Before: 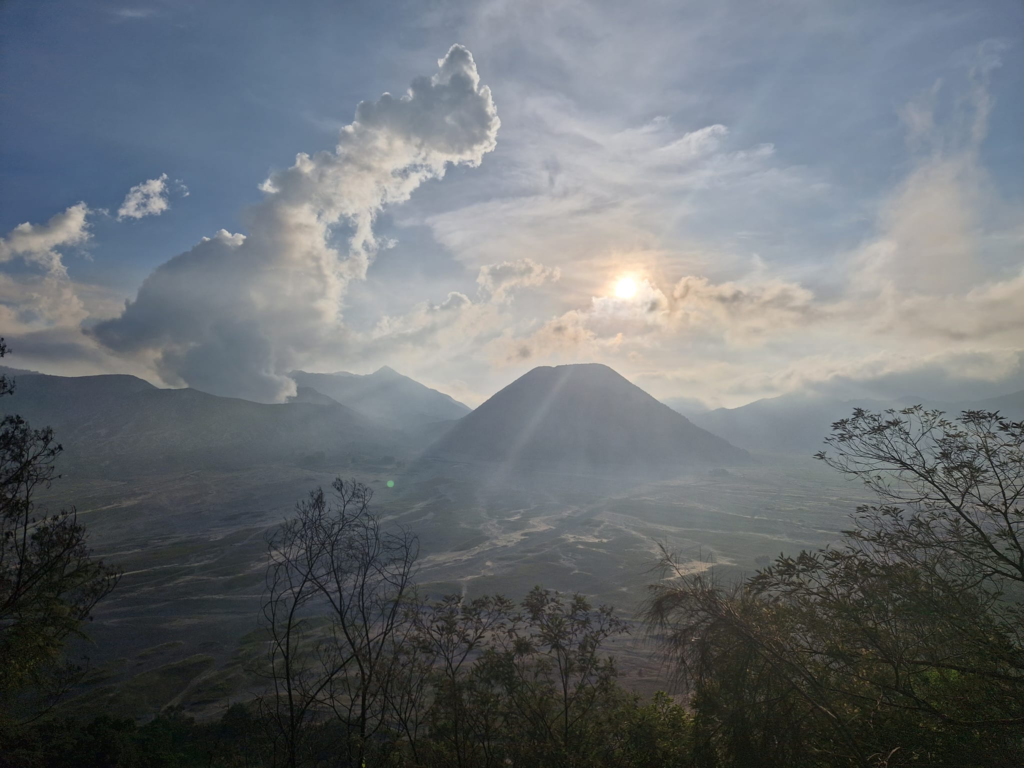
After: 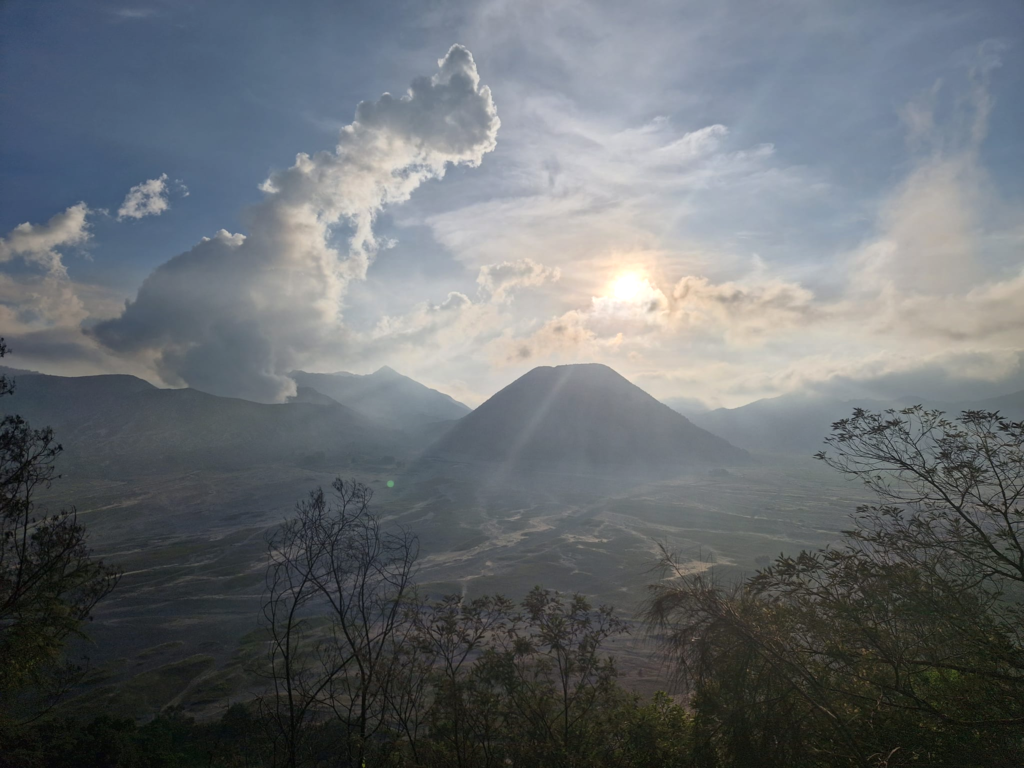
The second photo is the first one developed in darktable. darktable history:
tone equalizer: -8 EV 0 EV, -7 EV 0.001 EV, -6 EV -0.002 EV, -5 EV -0.016 EV, -4 EV -0.055 EV, -3 EV -0.198 EV, -2 EV -0.242 EV, -1 EV 0.109 EV, +0 EV 0.293 EV, mask exposure compensation -0.503 EV
